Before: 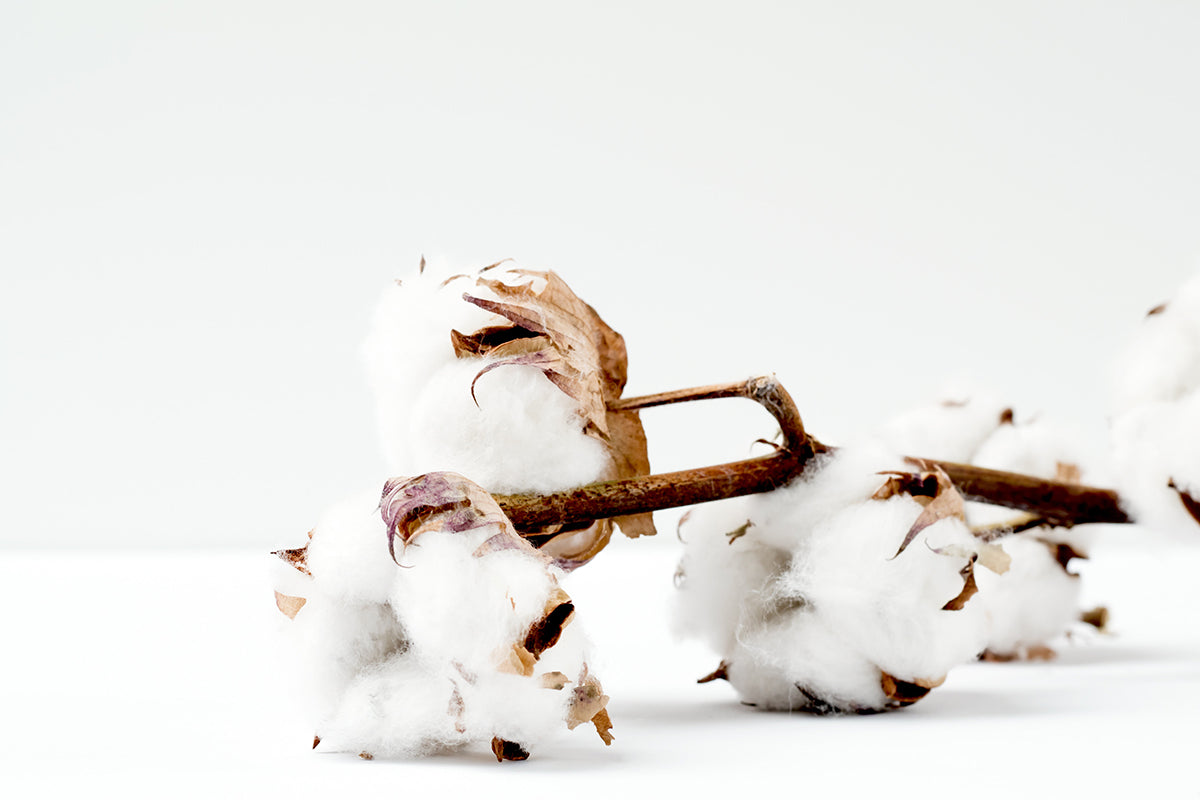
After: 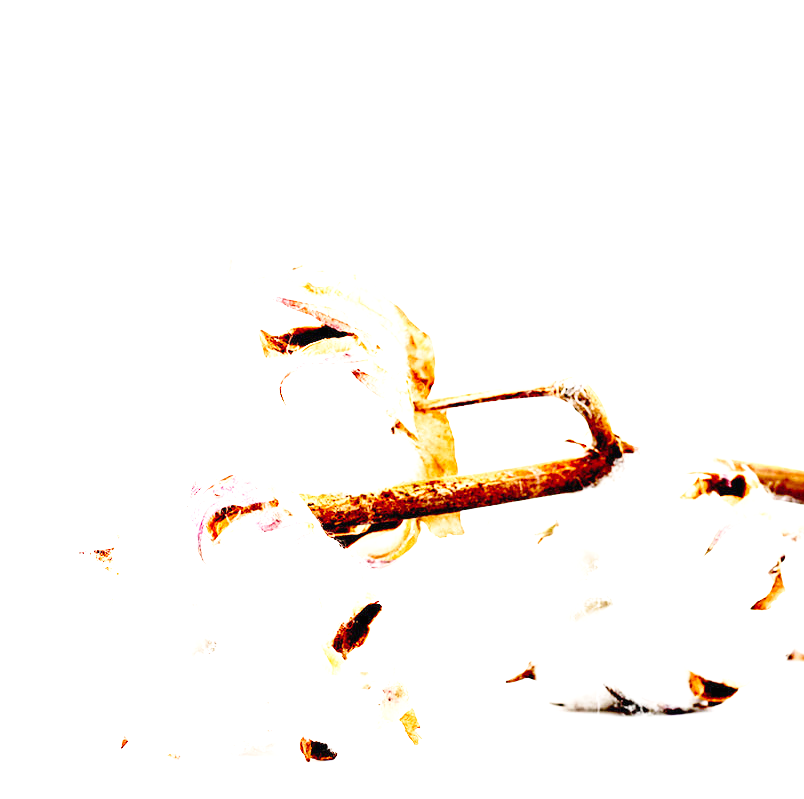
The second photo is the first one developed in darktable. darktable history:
crop and rotate: left 16.044%, right 16.895%
base curve: curves: ch0 [(0, 0) (0.028, 0.03) (0.121, 0.232) (0.46, 0.748) (0.859, 0.968) (1, 1)], preserve colors none
exposure: black level correction 0, exposure 1.914 EV, compensate highlight preservation false
